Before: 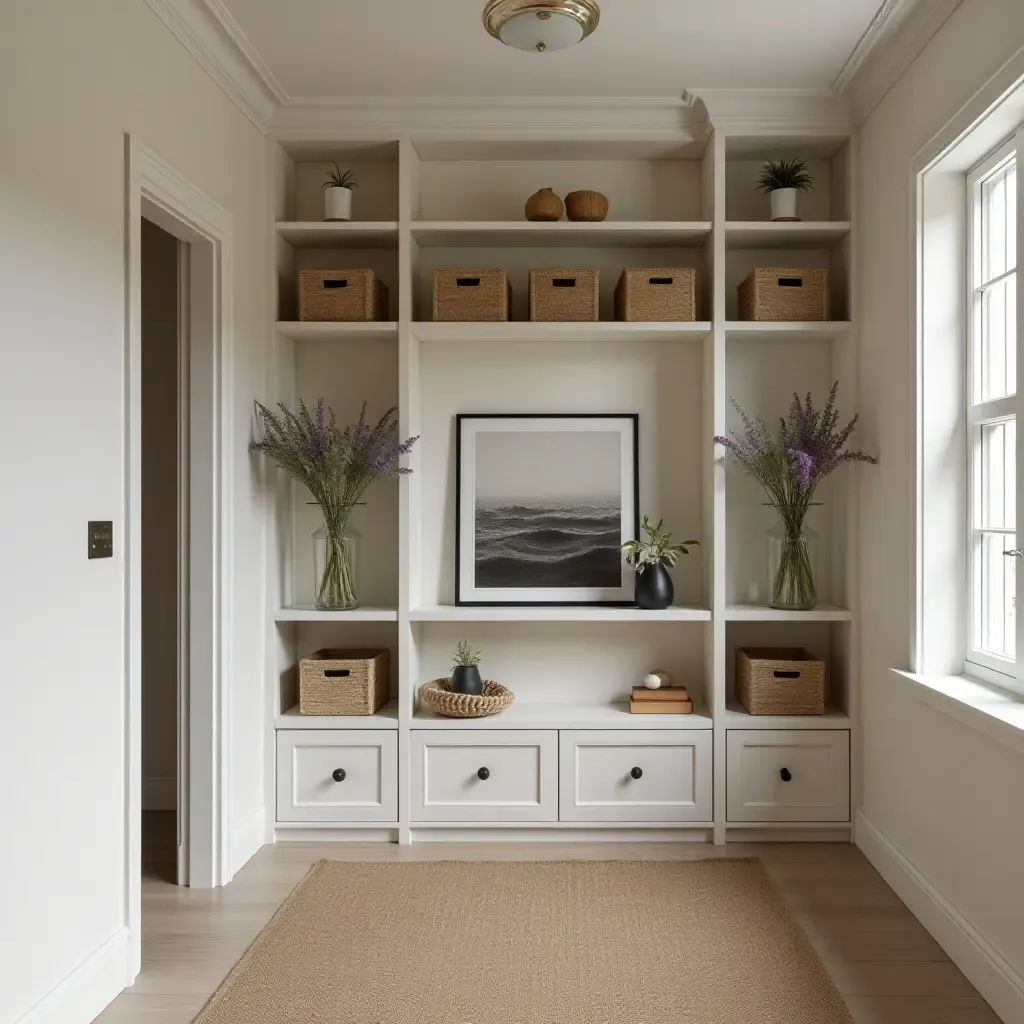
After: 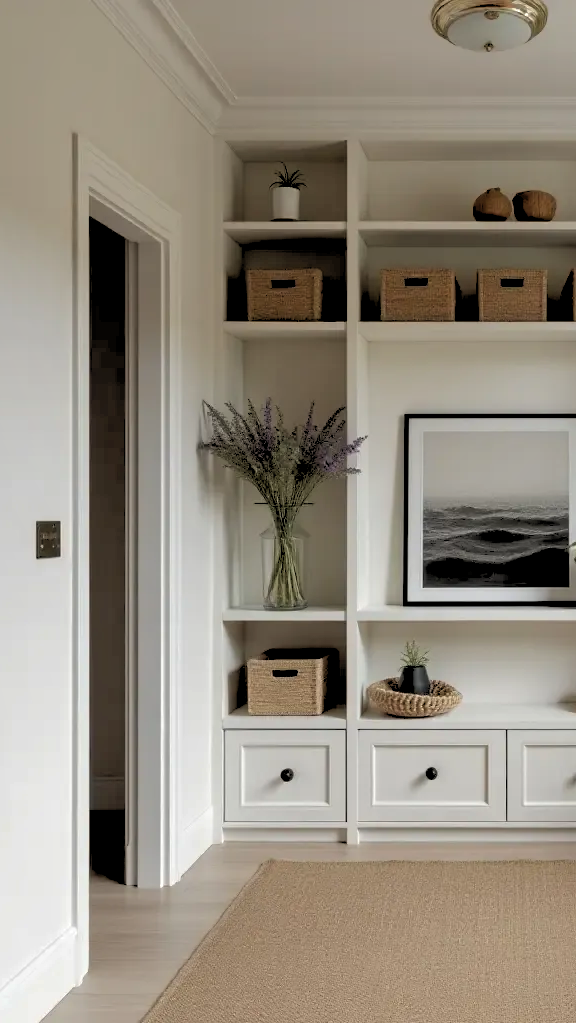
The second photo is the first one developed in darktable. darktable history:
rgb levels: levels [[0.029, 0.461, 0.922], [0, 0.5, 1], [0, 0.5, 1]]
crop: left 5.114%, right 38.589%
tone equalizer: -7 EV 0.13 EV, smoothing diameter 25%, edges refinement/feathering 10, preserve details guided filter
shadows and highlights: on, module defaults
